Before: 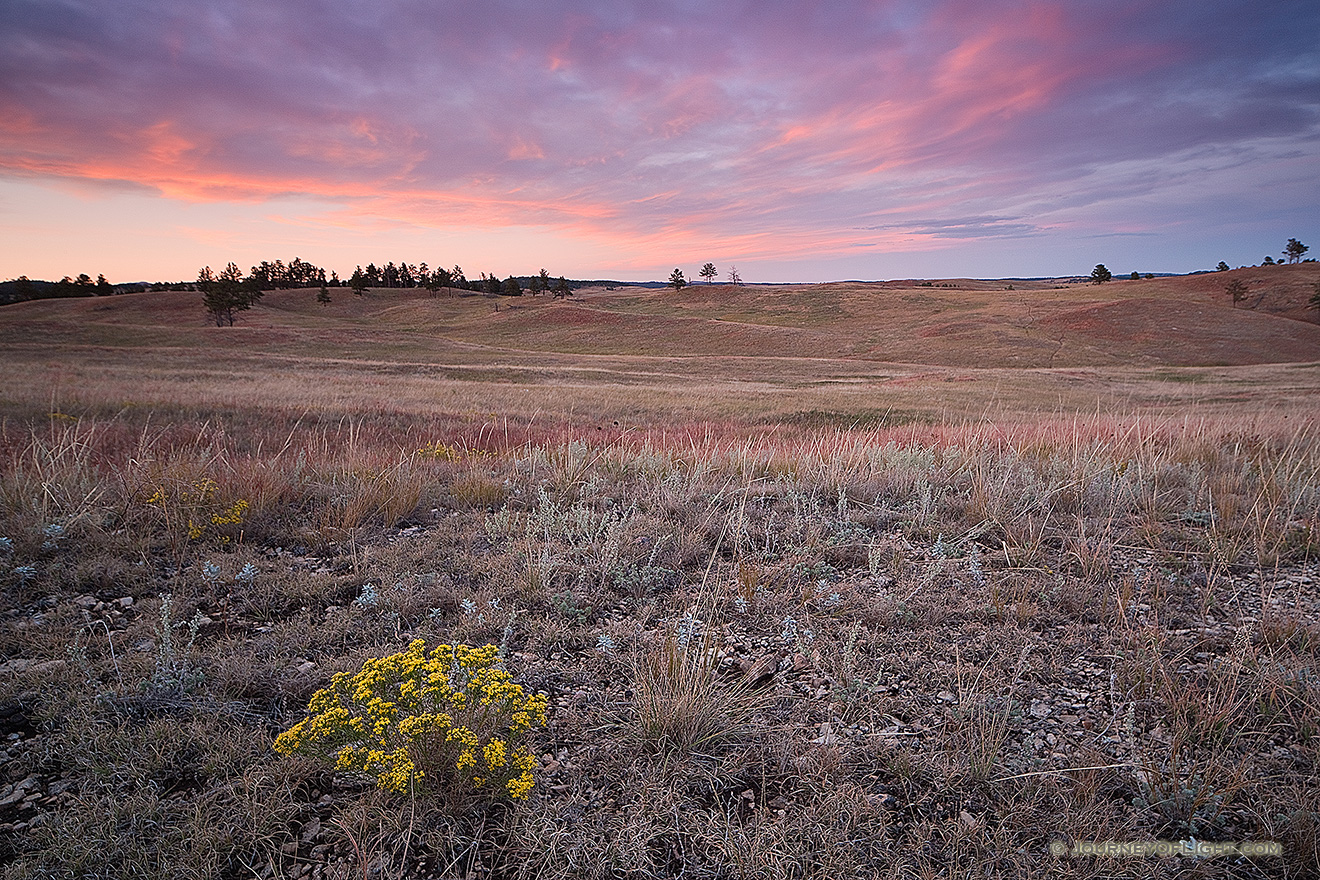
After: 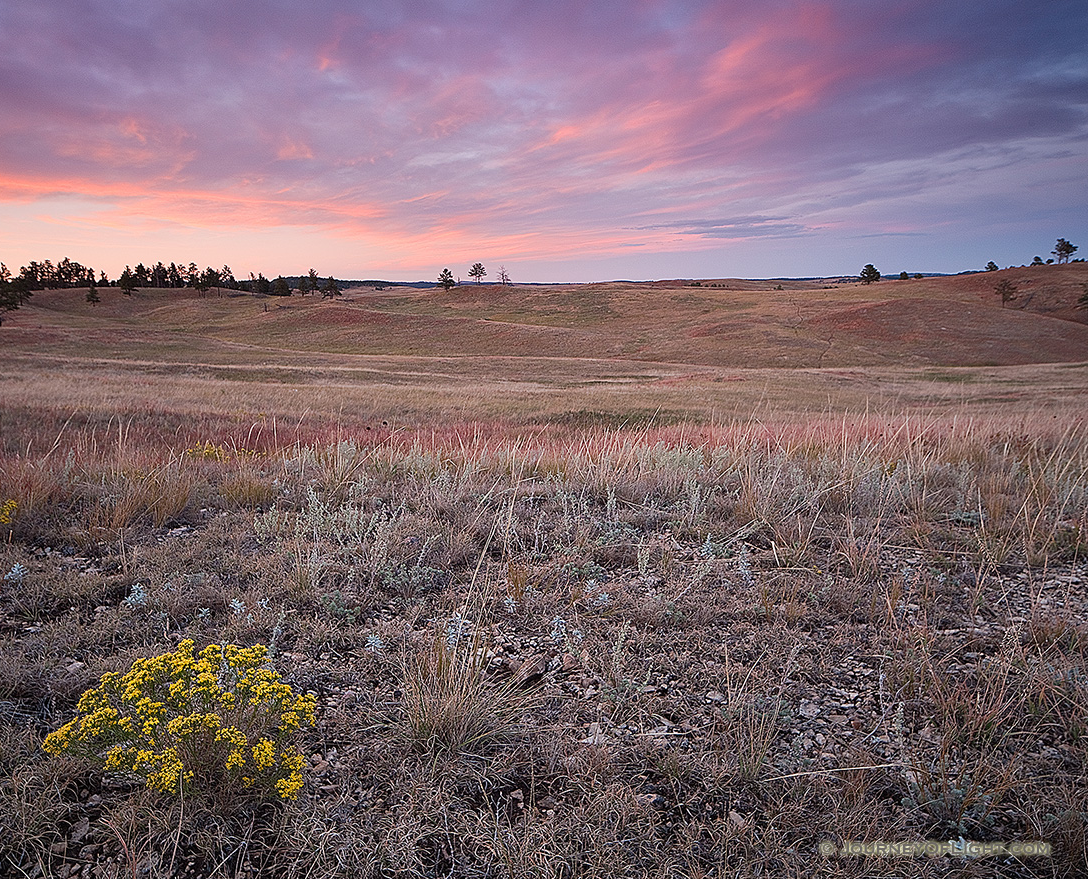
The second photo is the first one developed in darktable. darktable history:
crop: left 17.569%, bottom 0.022%
